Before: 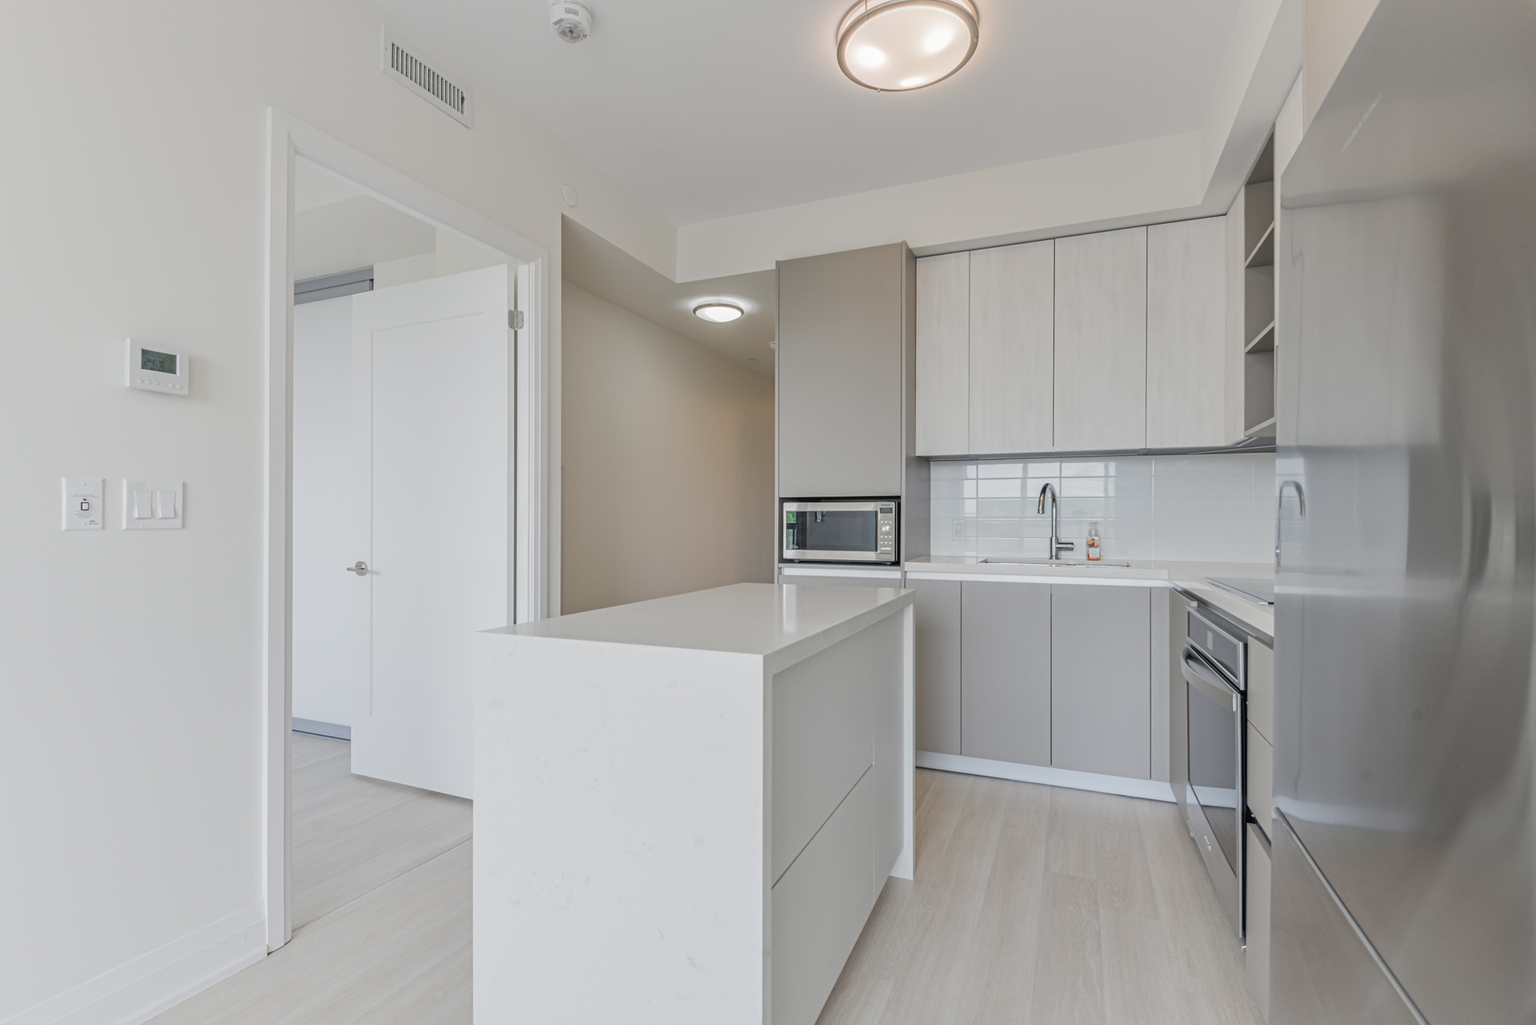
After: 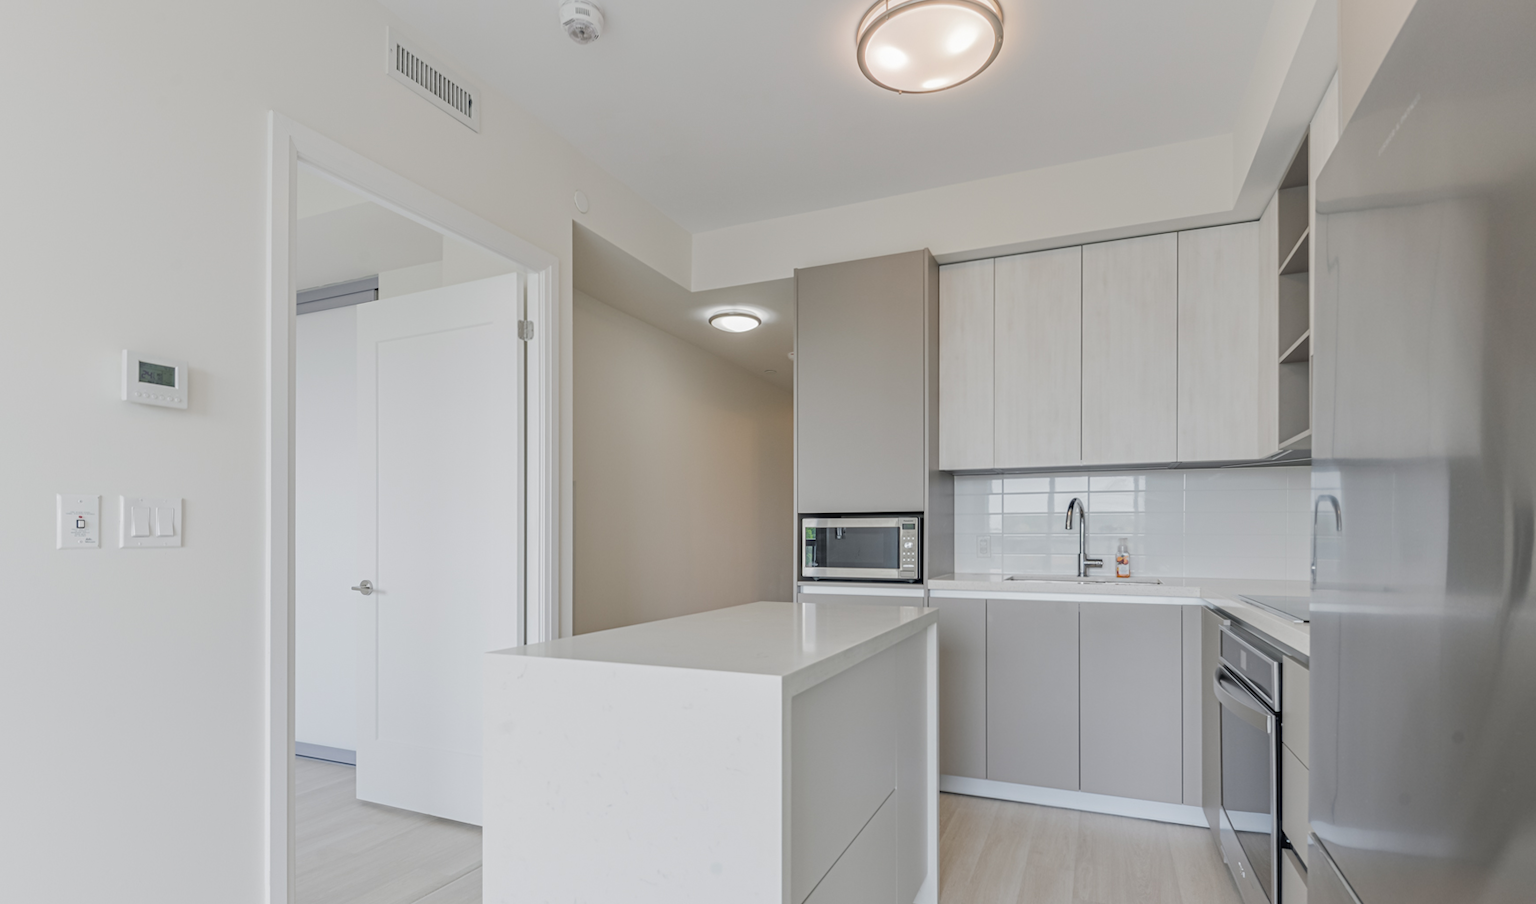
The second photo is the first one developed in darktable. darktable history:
crop and rotate: angle 0.12°, left 0.329%, right 2.56%, bottom 14.298%
exposure: compensate highlight preservation false
